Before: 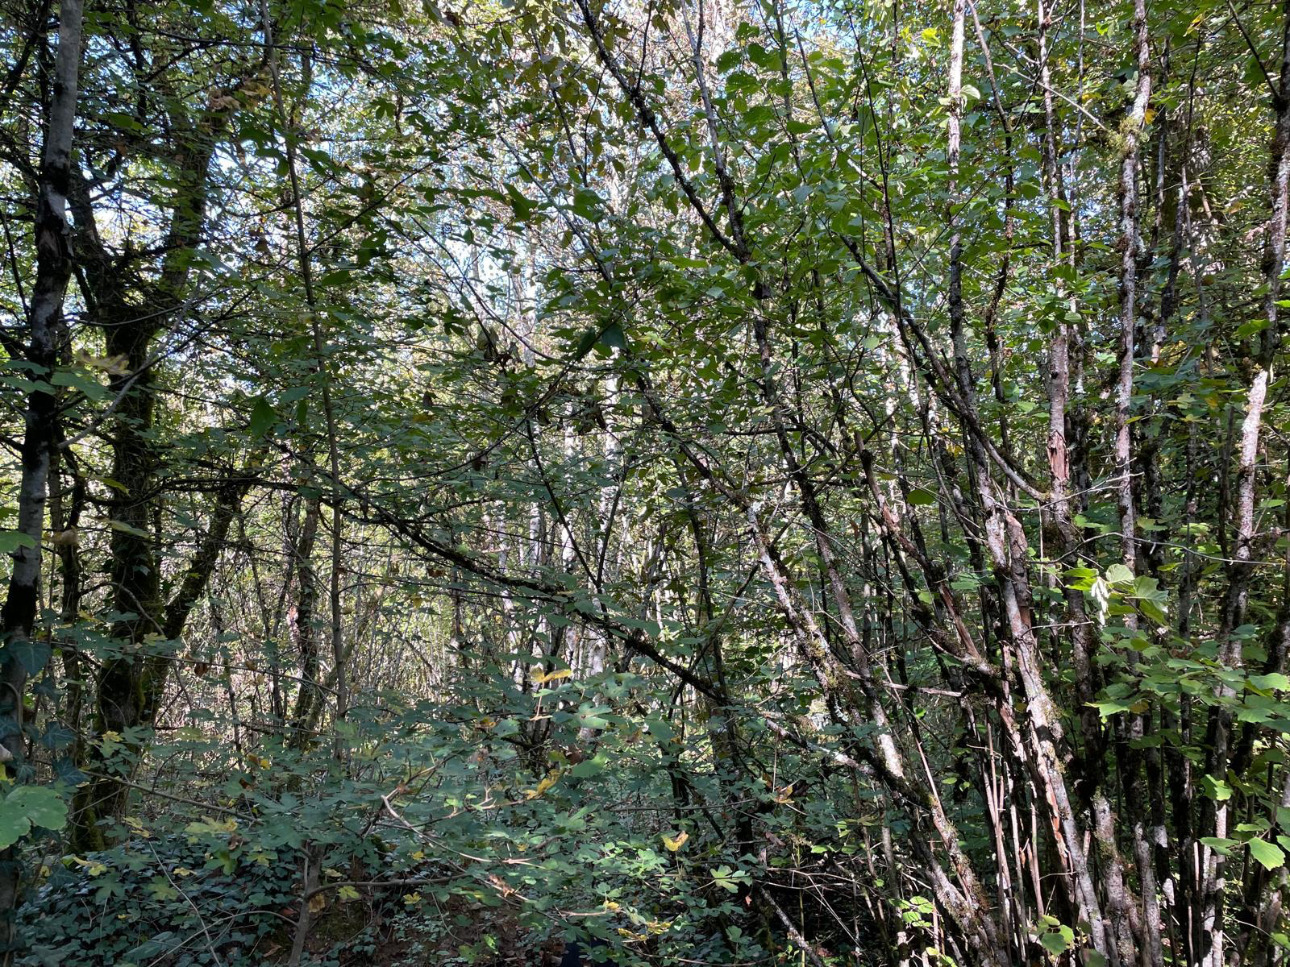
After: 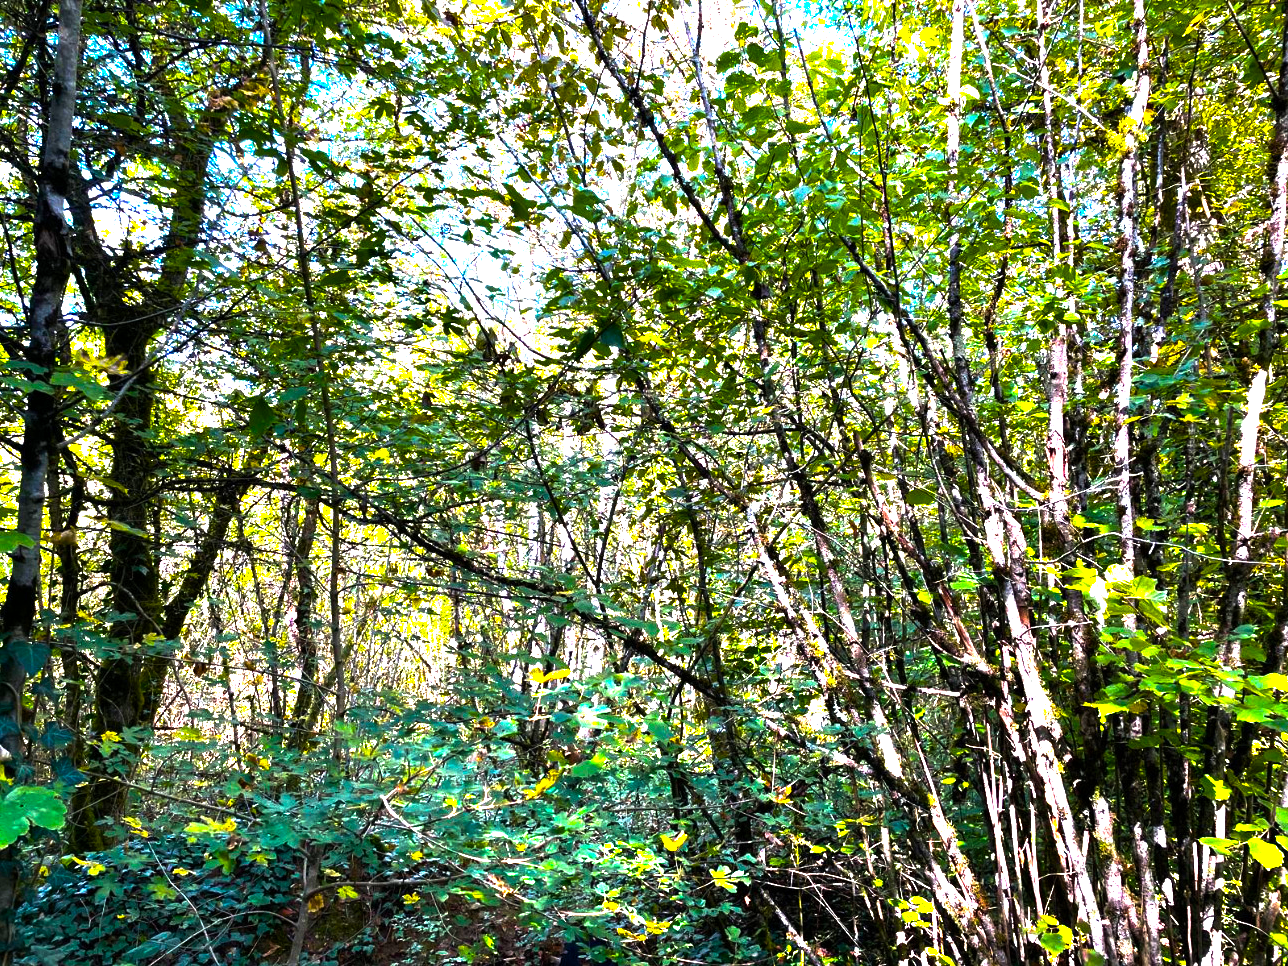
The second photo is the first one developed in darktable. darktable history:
exposure: exposure 0.6 EV, compensate highlight preservation false
color balance rgb: linear chroma grading › shadows -30%, linear chroma grading › global chroma 35%, perceptual saturation grading › global saturation 75%, perceptual saturation grading › shadows -30%, perceptual brilliance grading › highlights 75%, perceptual brilliance grading › shadows -30%, global vibrance 35%
crop and rotate: left 0.126%
